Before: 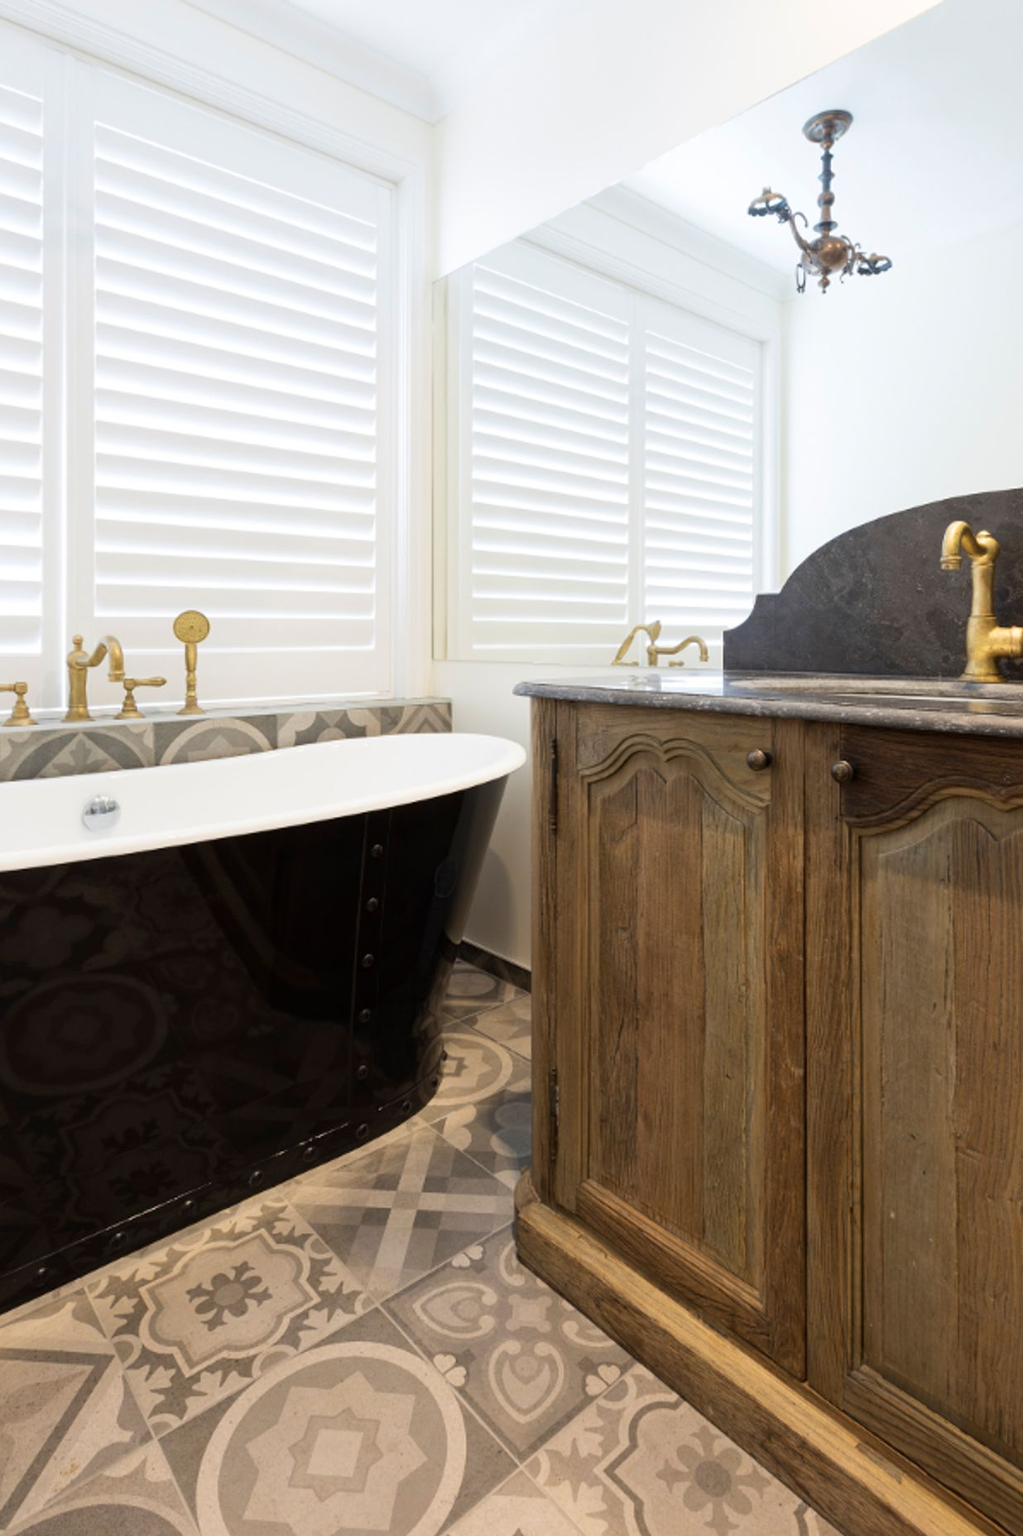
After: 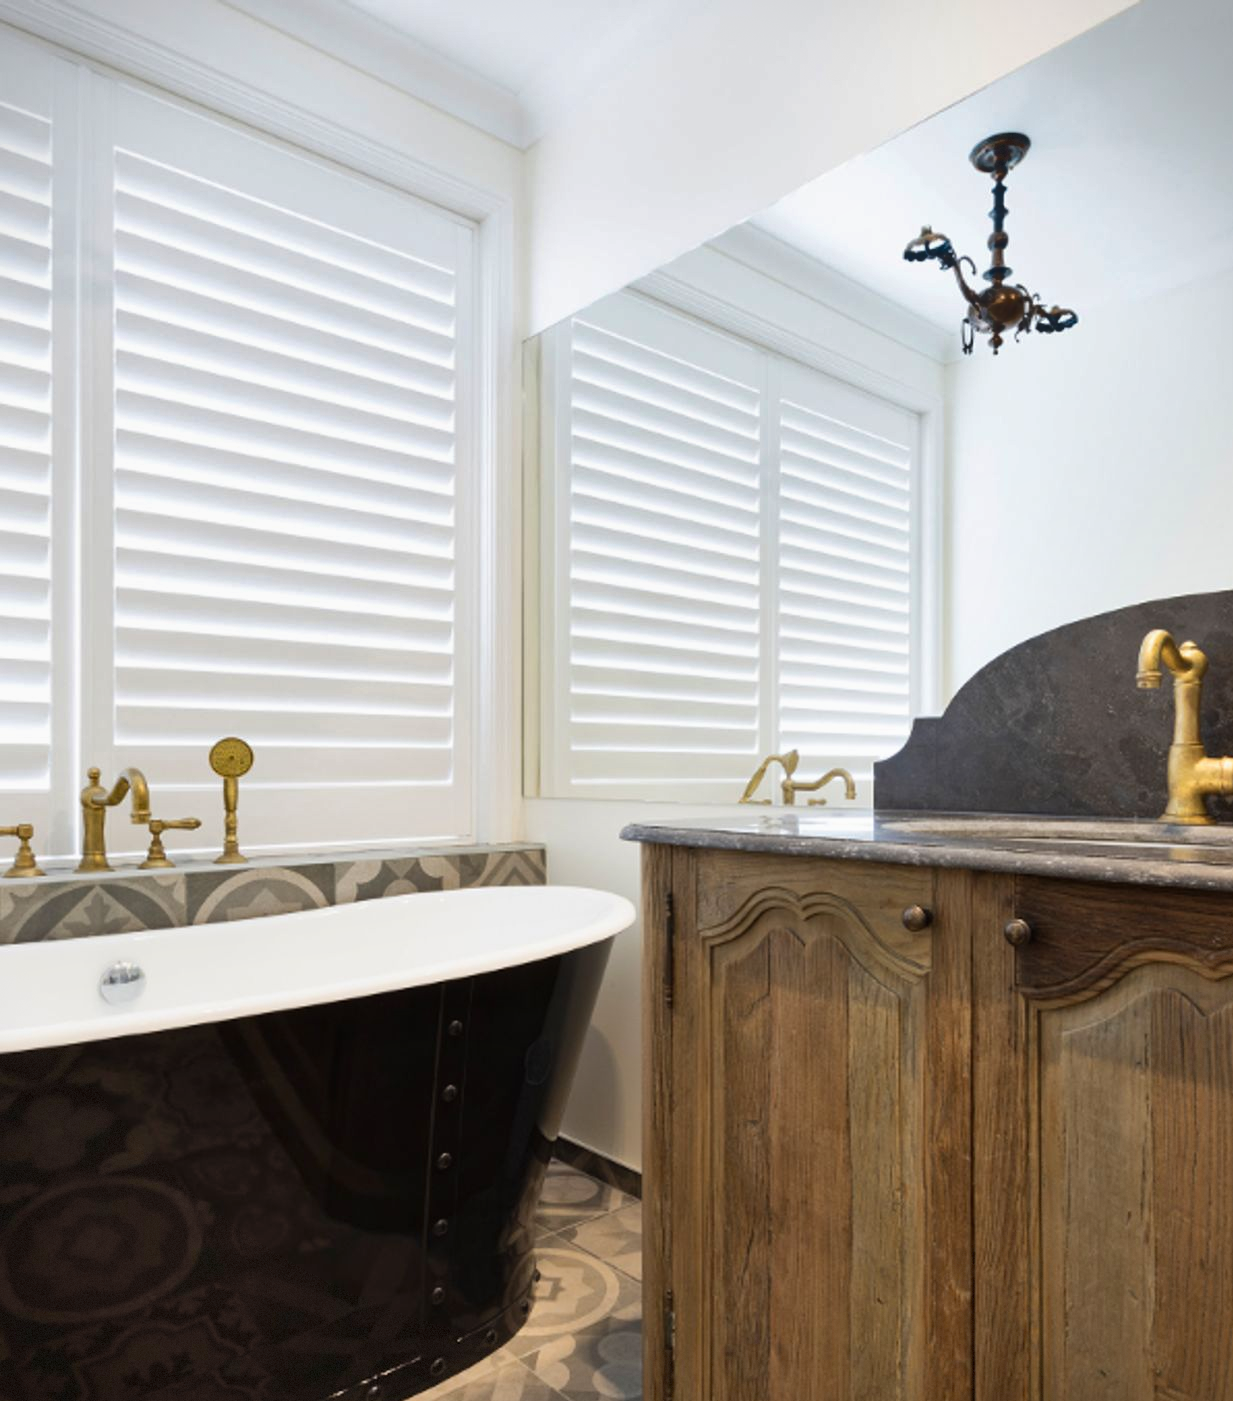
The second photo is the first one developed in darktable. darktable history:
vignetting: fall-off start 92.6%, brightness -0.365, saturation 0.013, dithering 8-bit output, unbound false
contrast brightness saturation: contrast -0.02, brightness -0.008, saturation 0.04
shadows and highlights: white point adjustment 0.04, soften with gaussian
crop: bottom 24.489%
